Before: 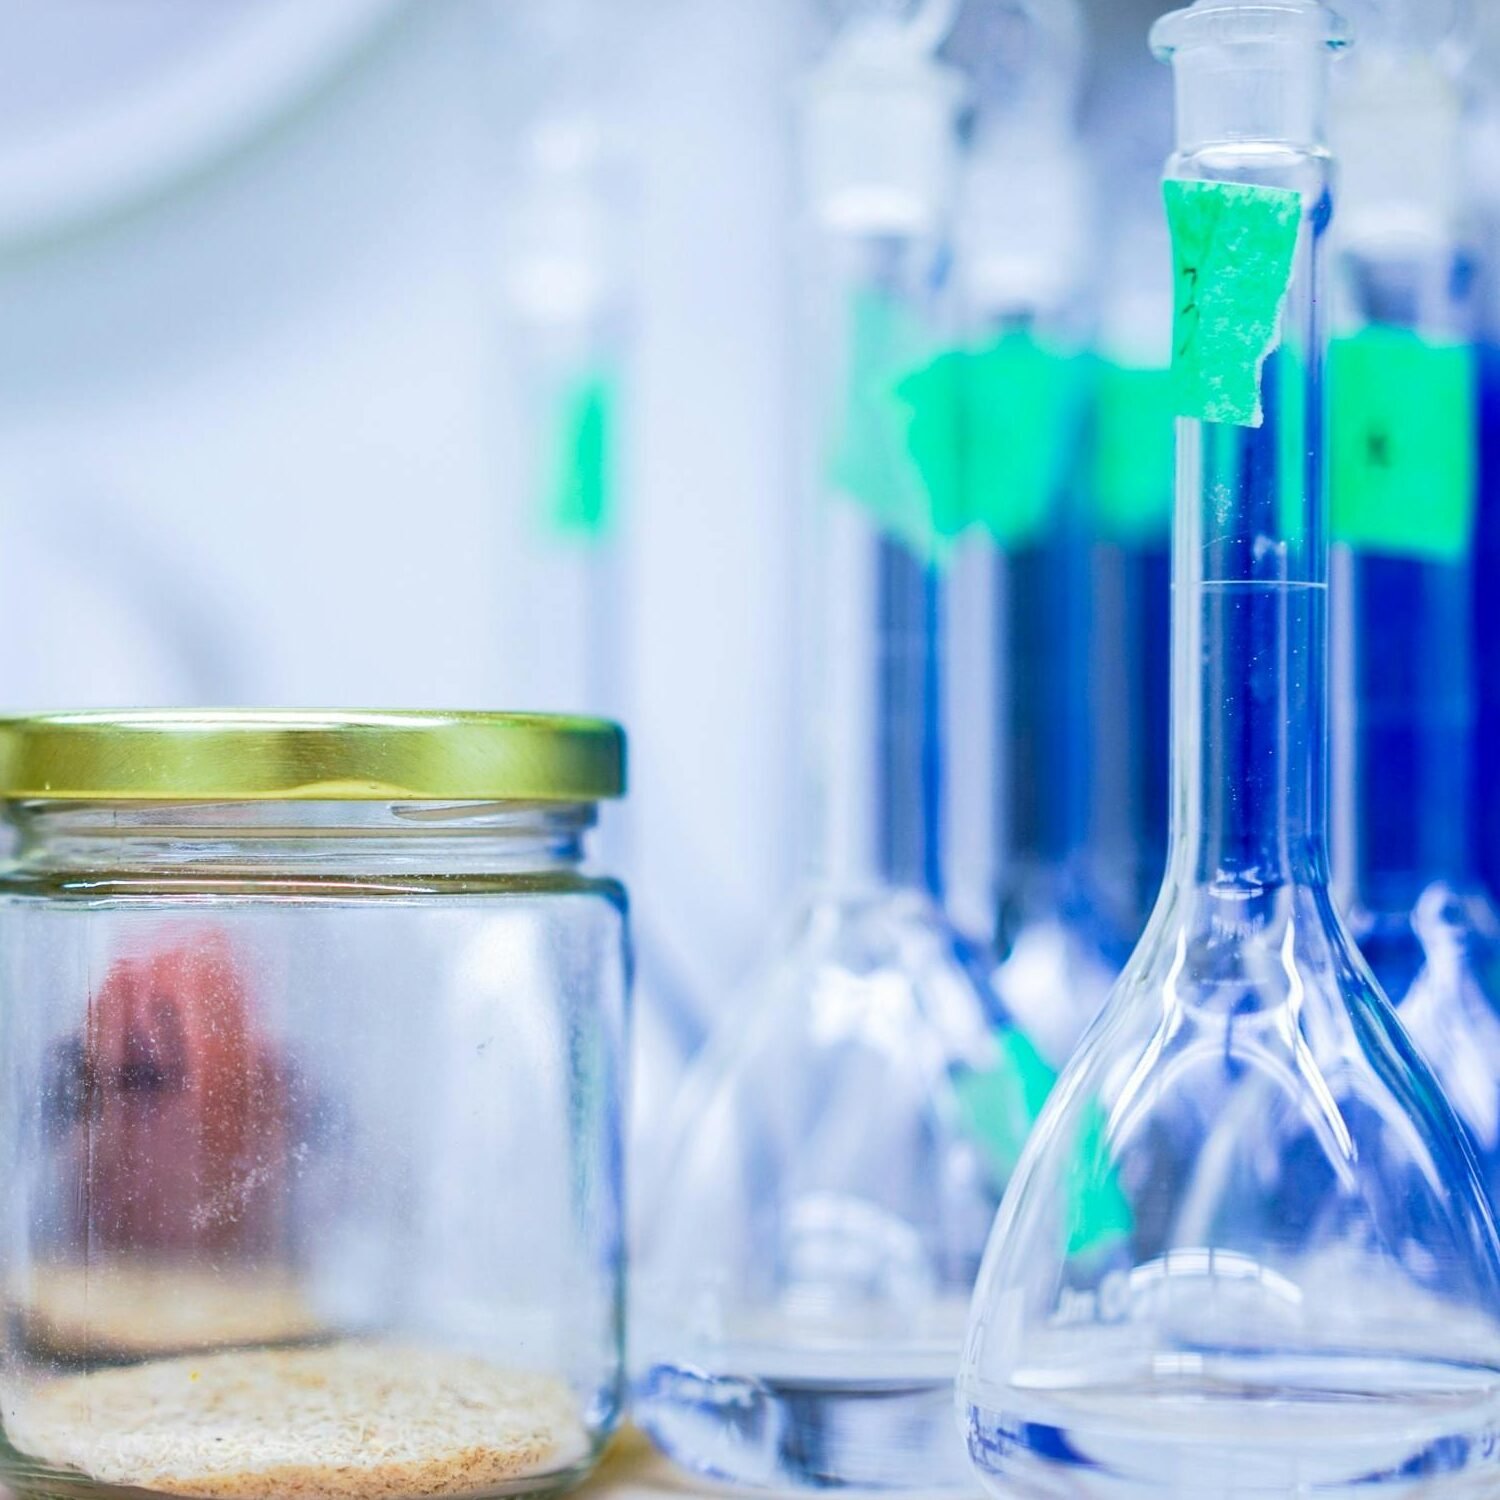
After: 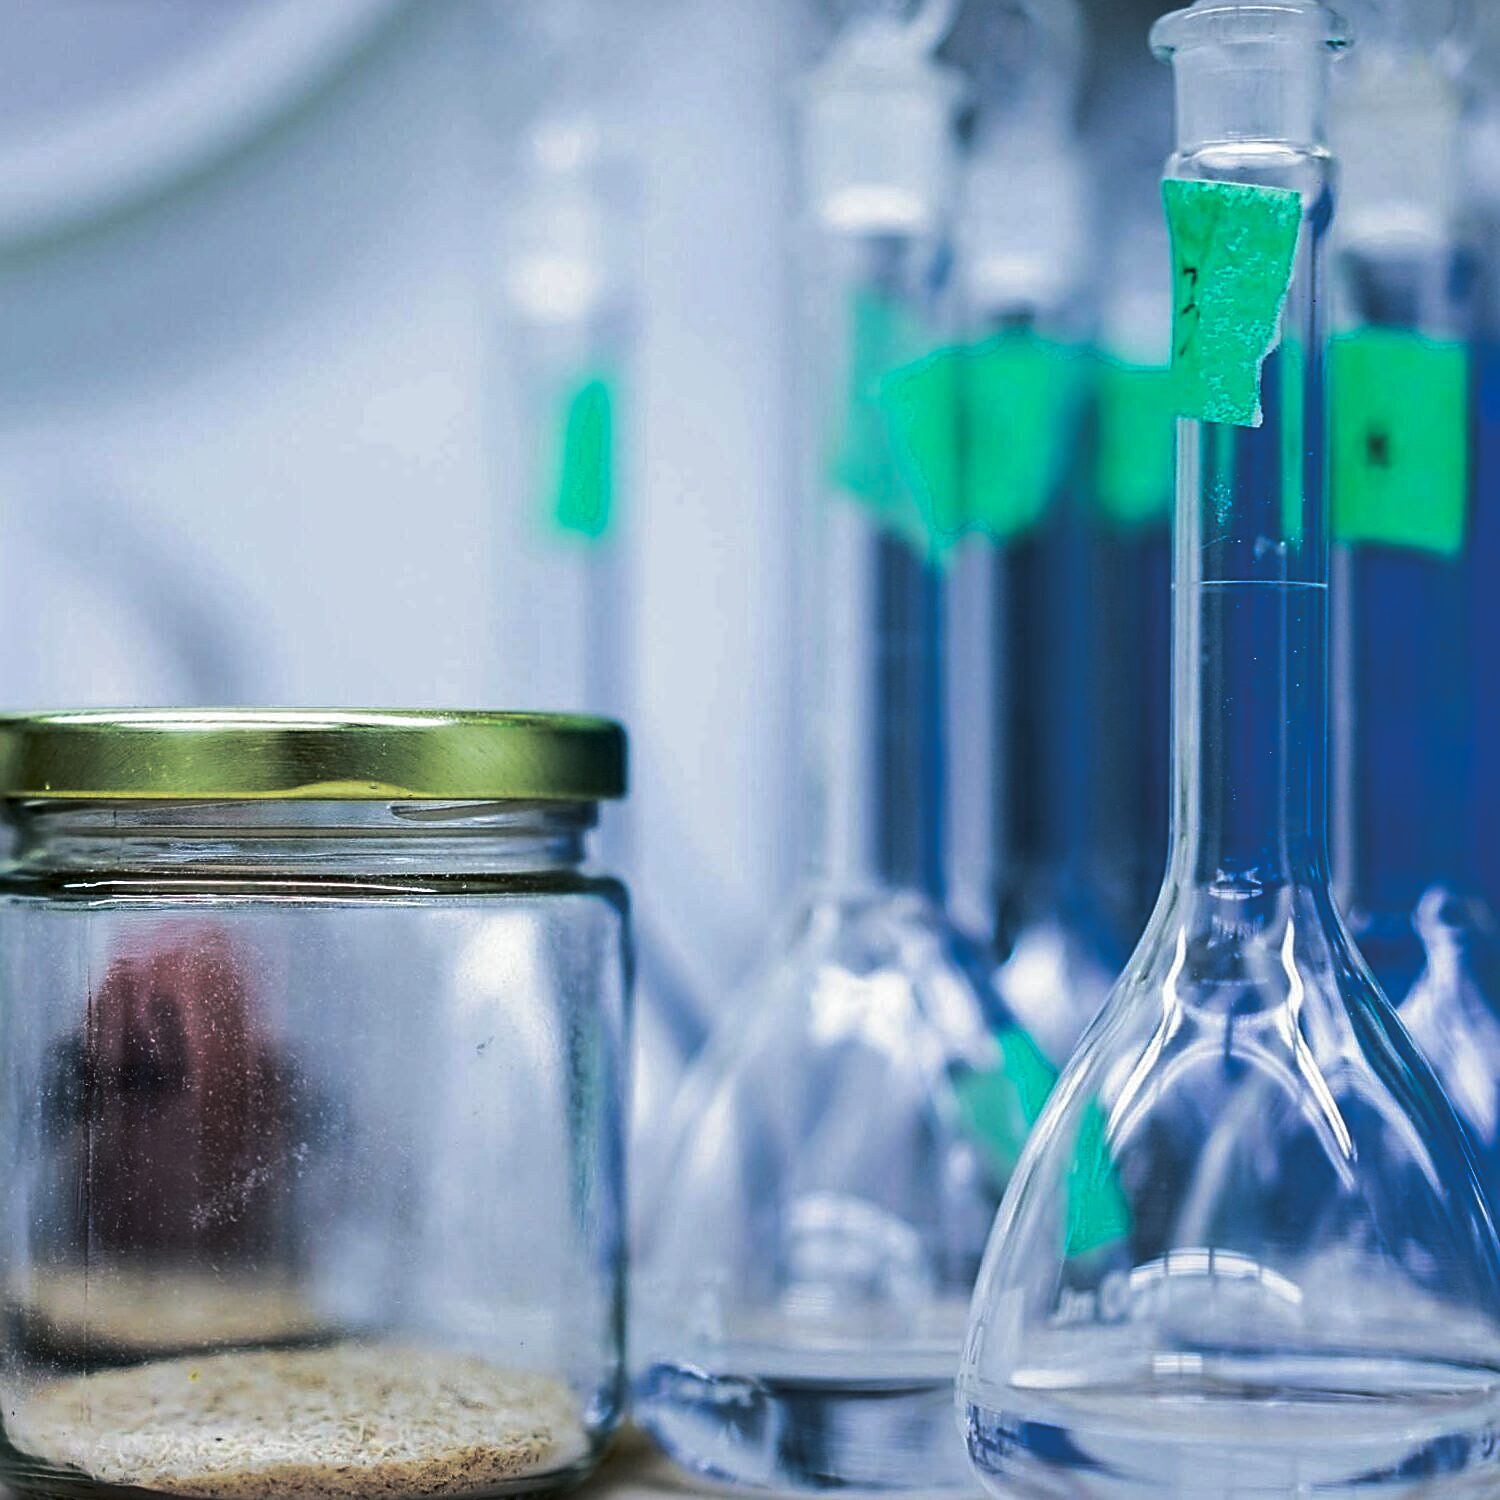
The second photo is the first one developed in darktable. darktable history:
sharpen: on, module defaults
split-toning: shadows › hue 201.6°, shadows › saturation 0.16, highlights › hue 50.4°, highlights › saturation 0.2, balance -49.9
contrast brightness saturation: contrast 0.09, brightness -0.59, saturation 0.17
